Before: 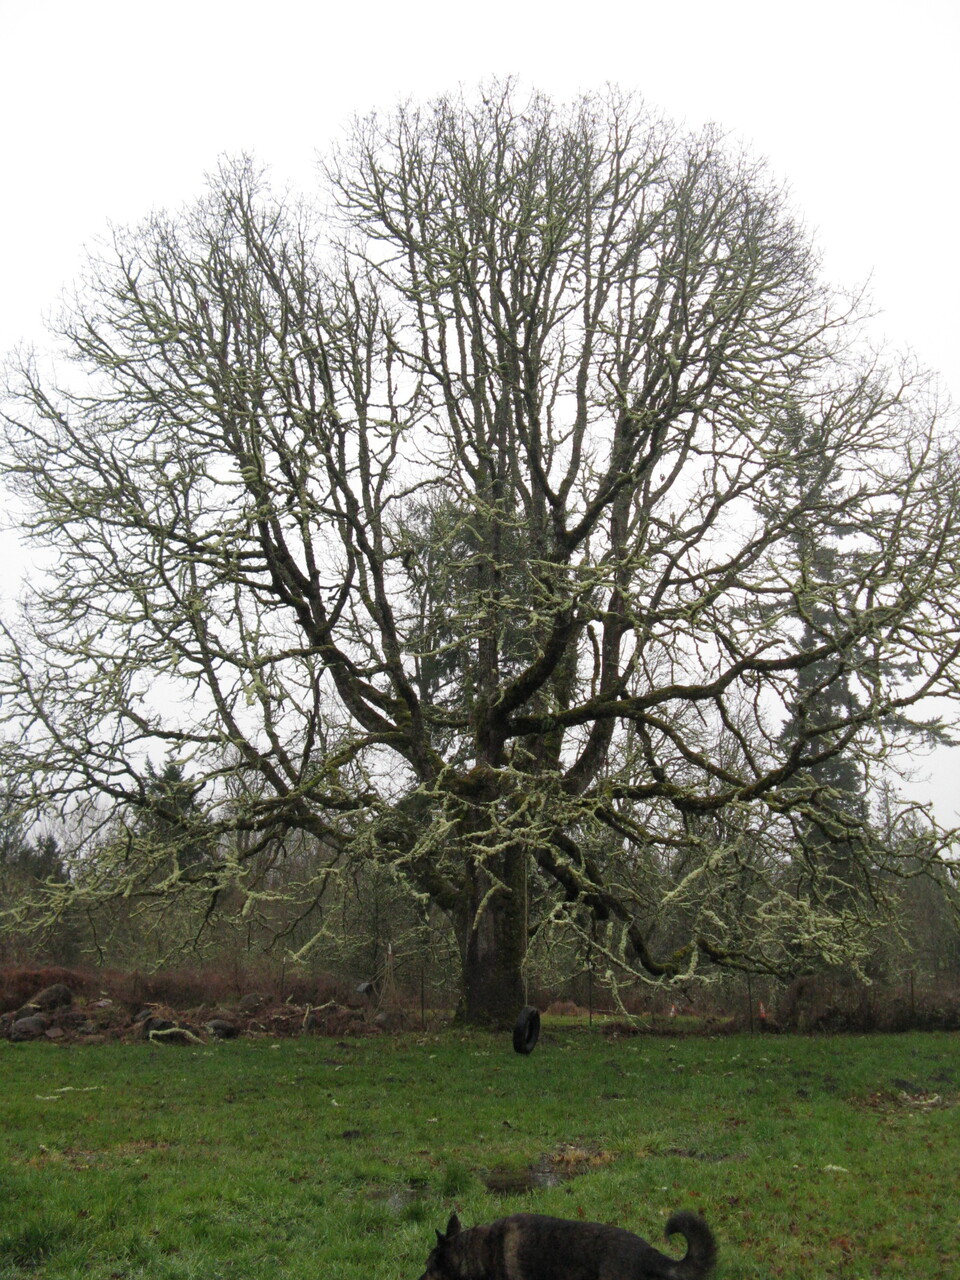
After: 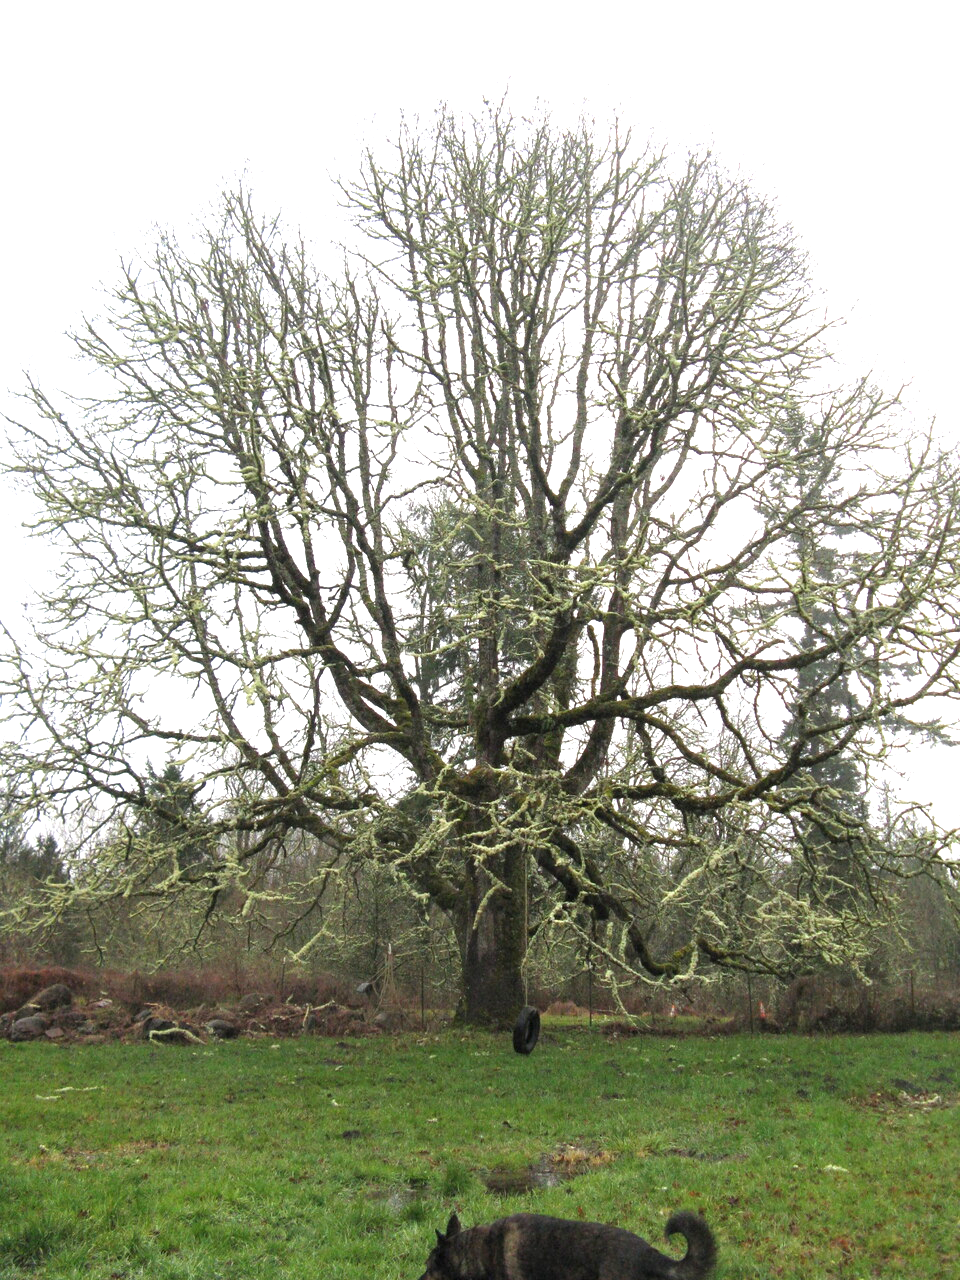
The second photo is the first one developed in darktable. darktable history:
exposure: exposure 1.062 EV, compensate highlight preservation false
